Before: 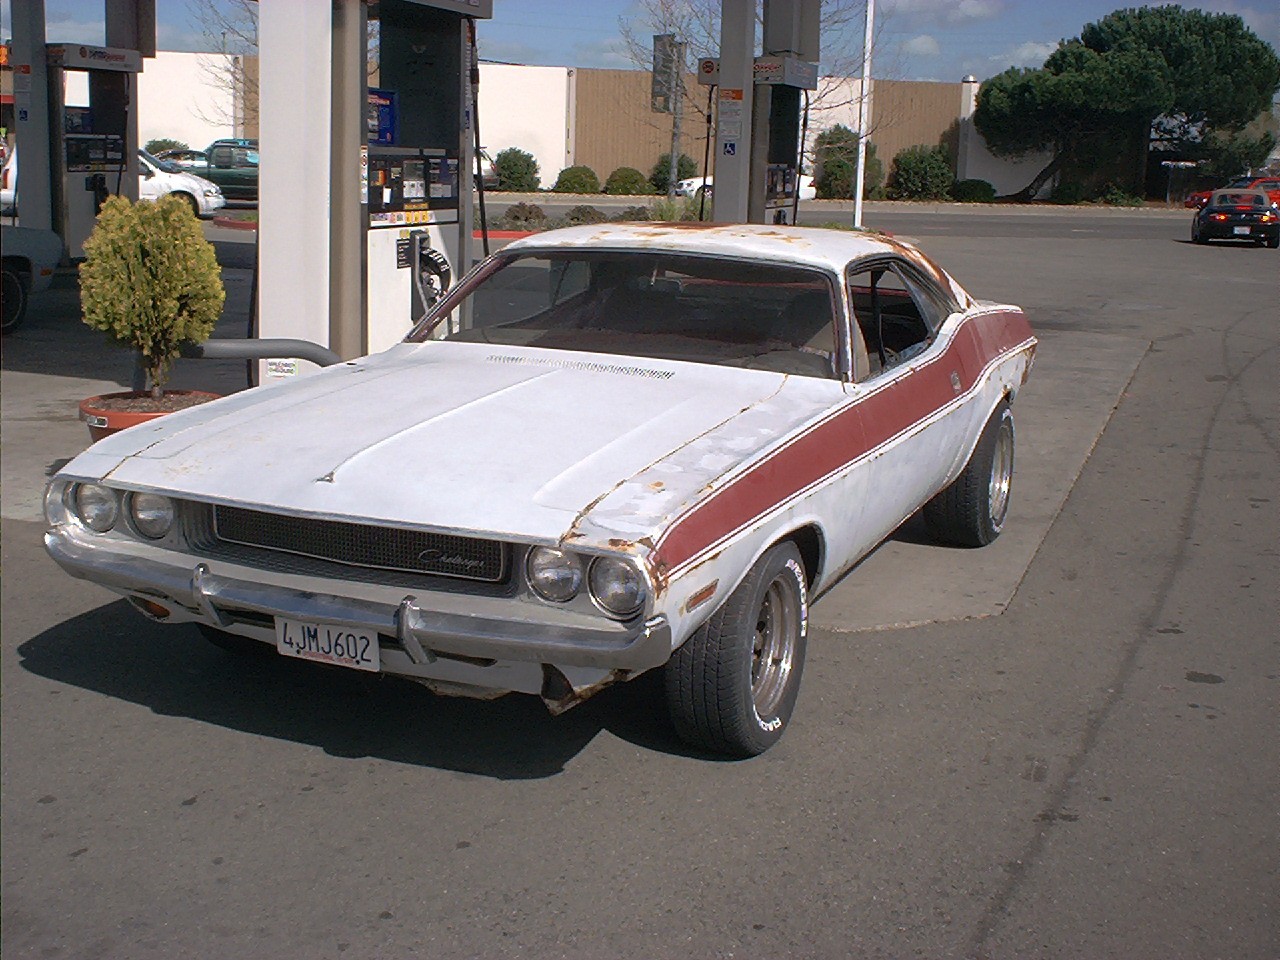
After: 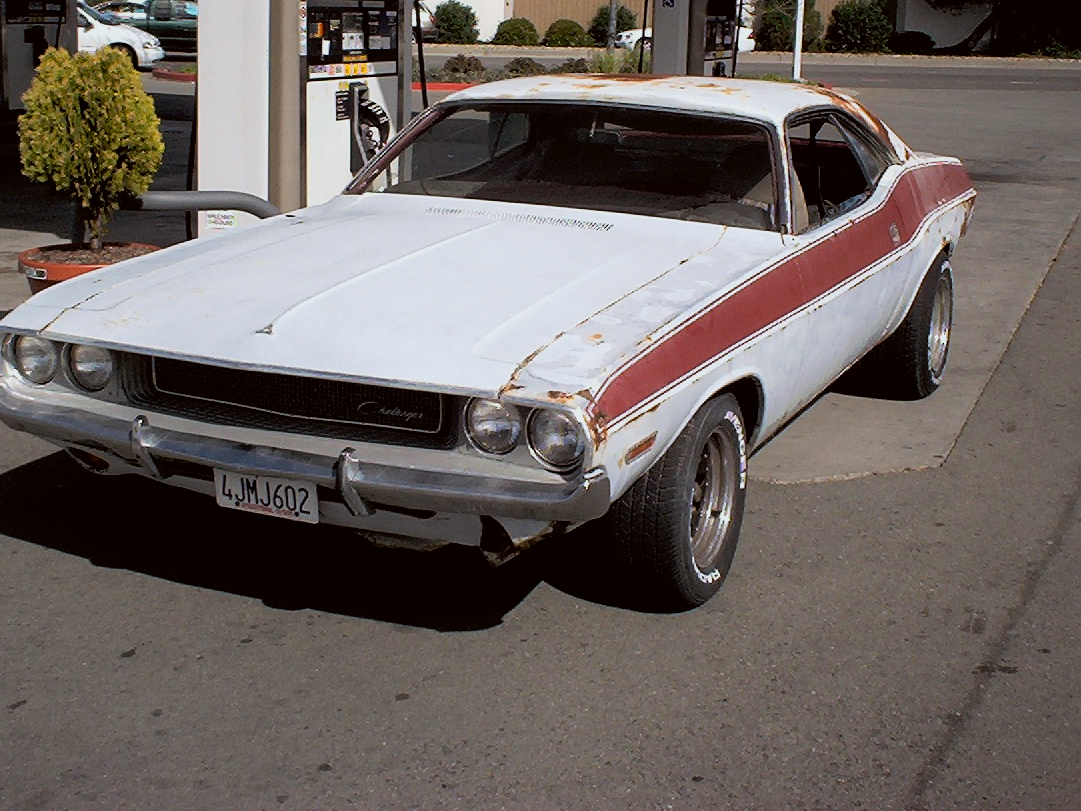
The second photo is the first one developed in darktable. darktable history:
crop and rotate: left 4.842%, top 15.51%, right 10.668%
filmic rgb: black relative exposure -5 EV, white relative exposure 3.5 EV, hardness 3.19, contrast 1.3, highlights saturation mix -50%
color correction: highlights a* -2.73, highlights b* -2.09, shadows a* 2.41, shadows b* 2.73
color balance: output saturation 120%
